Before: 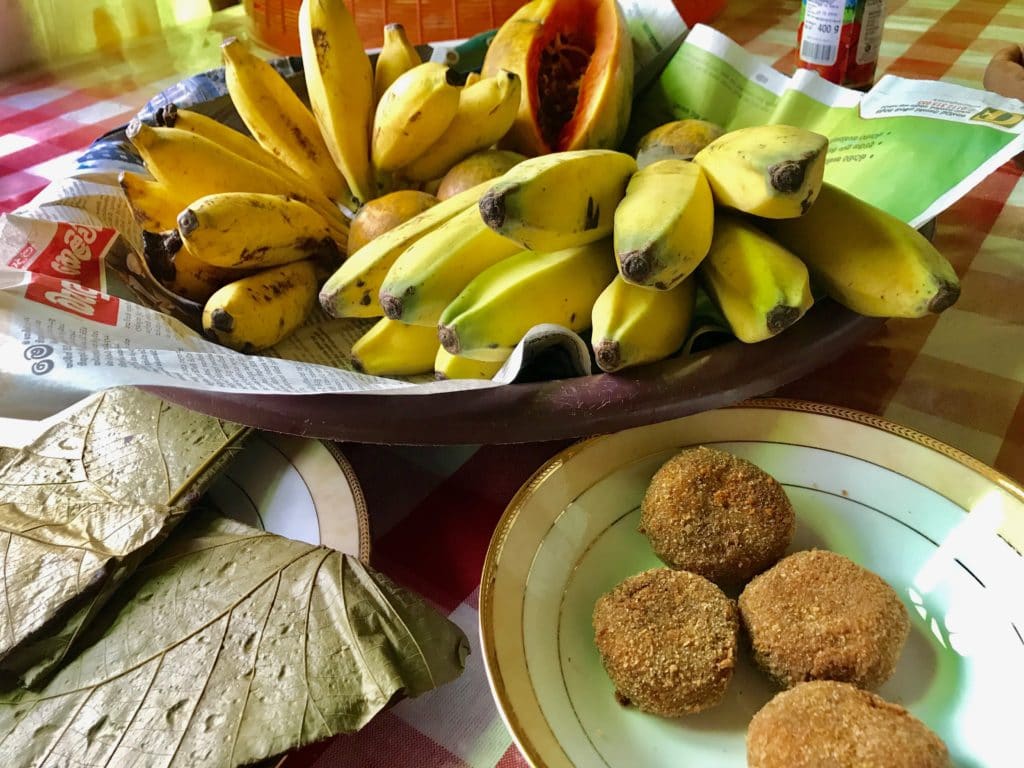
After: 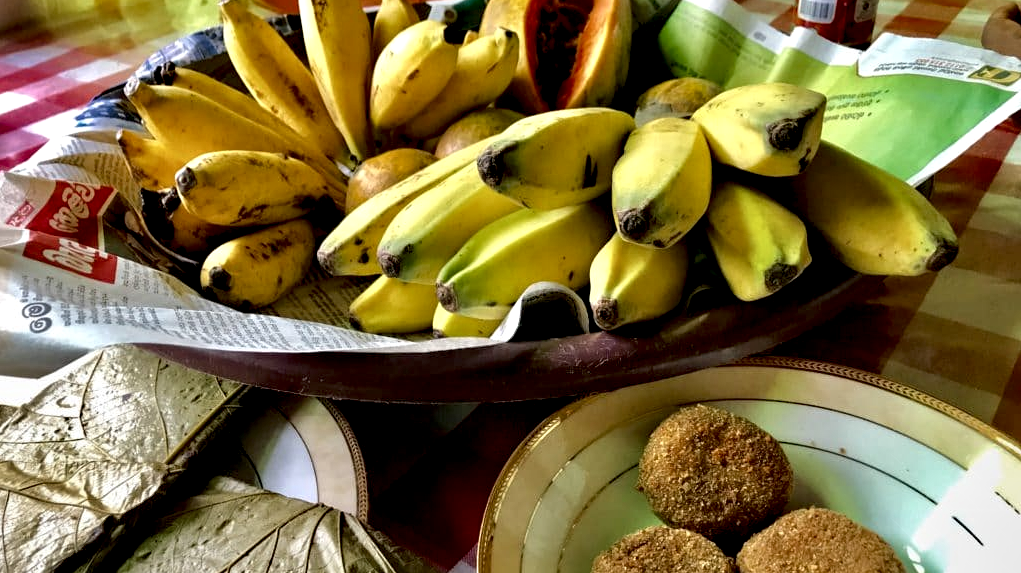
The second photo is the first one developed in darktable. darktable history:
contrast equalizer: octaves 7, y [[0.601, 0.6, 0.598, 0.598, 0.6, 0.601], [0.5 ×6], [0.5 ×6], [0 ×6], [0 ×6]]
exposure: black level correction 0.006, exposure -0.226 EV, compensate exposure bias true, compensate highlight preservation false
crop: left 0.262%, top 5.524%, bottom 19.86%
